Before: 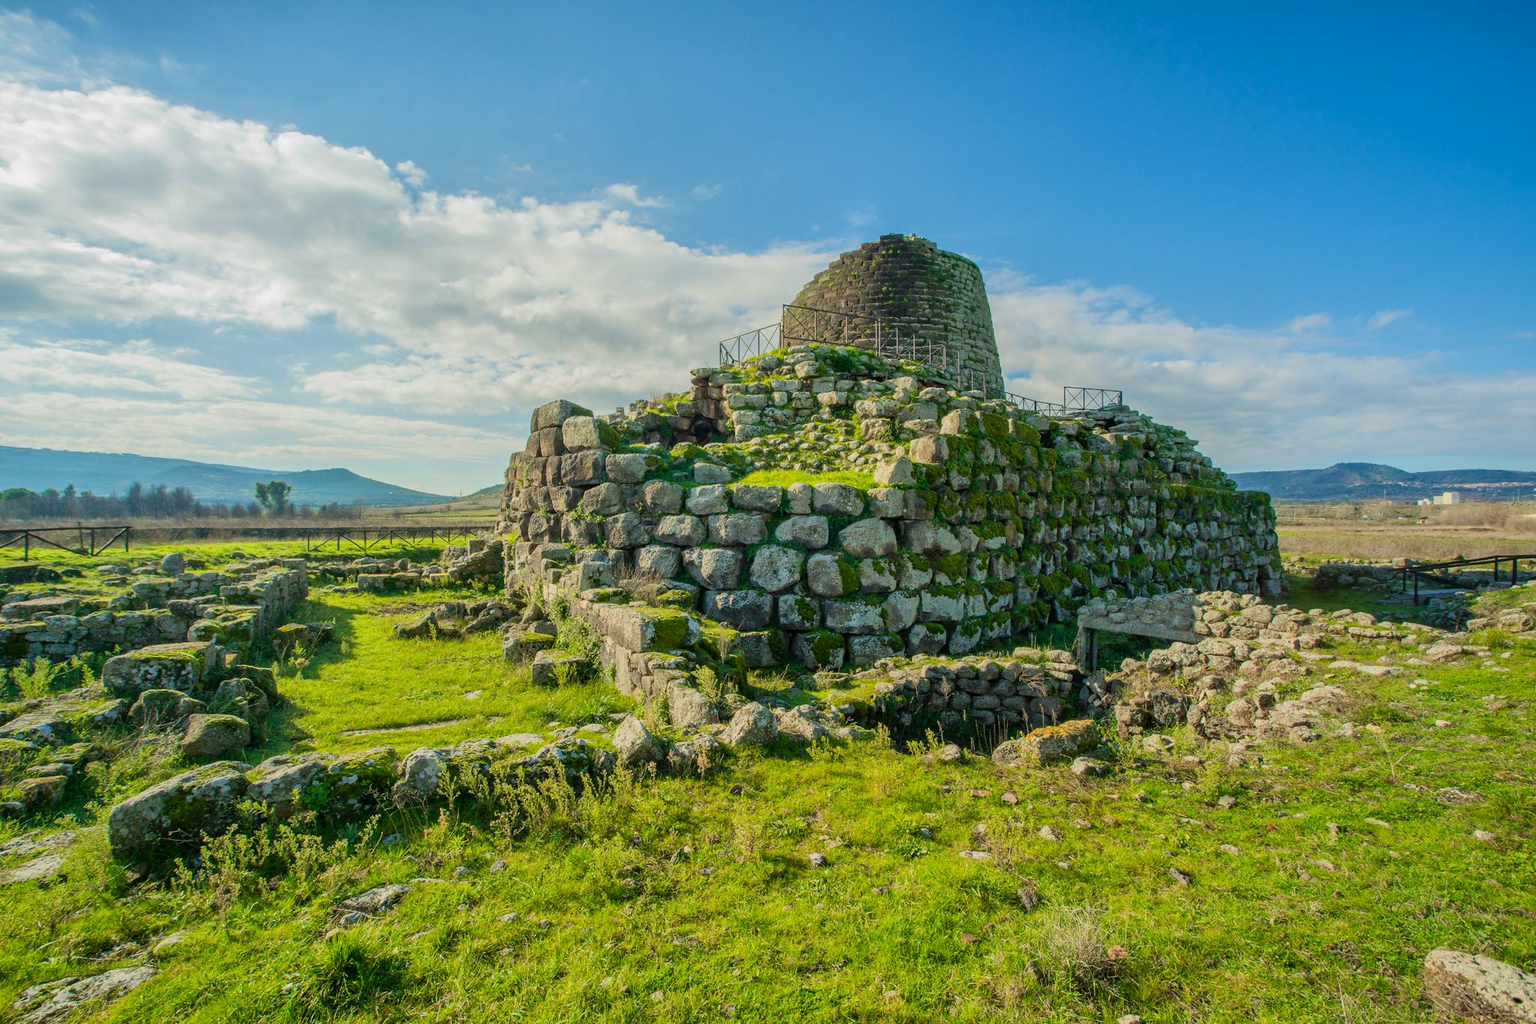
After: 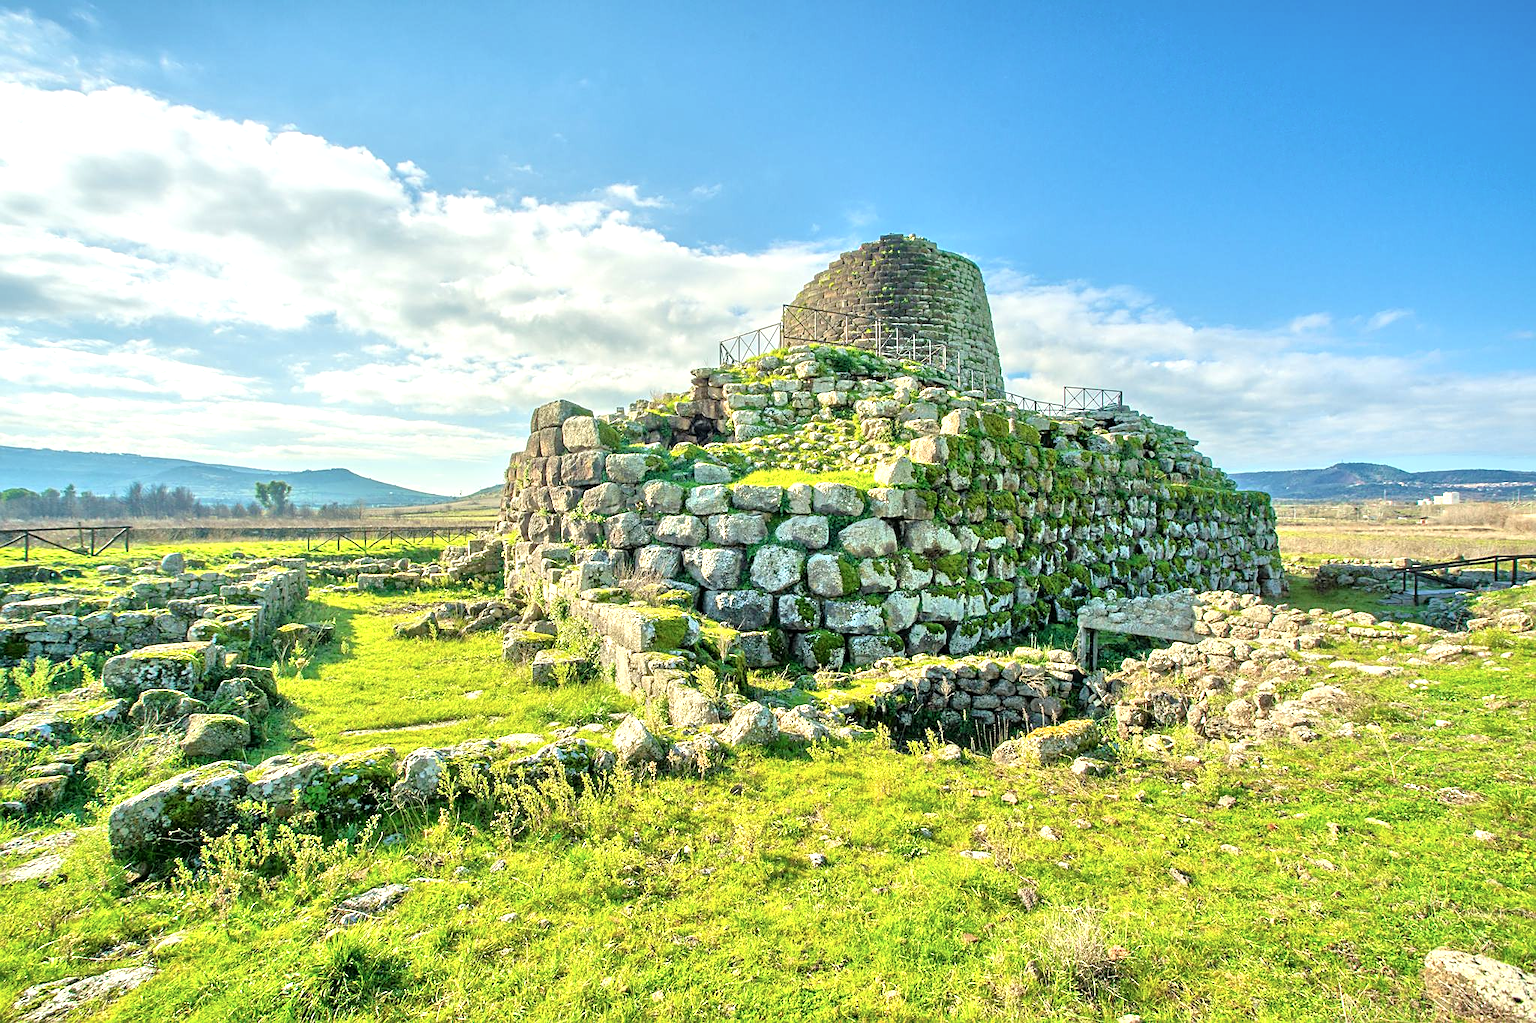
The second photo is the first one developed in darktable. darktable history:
tone equalizer: -7 EV 0.143 EV, -6 EV 0.59 EV, -5 EV 1.17 EV, -4 EV 1.3 EV, -3 EV 1.13 EV, -2 EV 0.6 EV, -1 EV 0.167 EV, mask exposure compensation -0.488 EV
color balance rgb: linear chroma grading › shadows -6.987%, linear chroma grading › highlights -6.72%, linear chroma grading › global chroma -10.509%, linear chroma grading › mid-tones -8.318%, perceptual saturation grading › global saturation 10.357%, perceptual brilliance grading › global brilliance 18.601%
sharpen: on, module defaults
